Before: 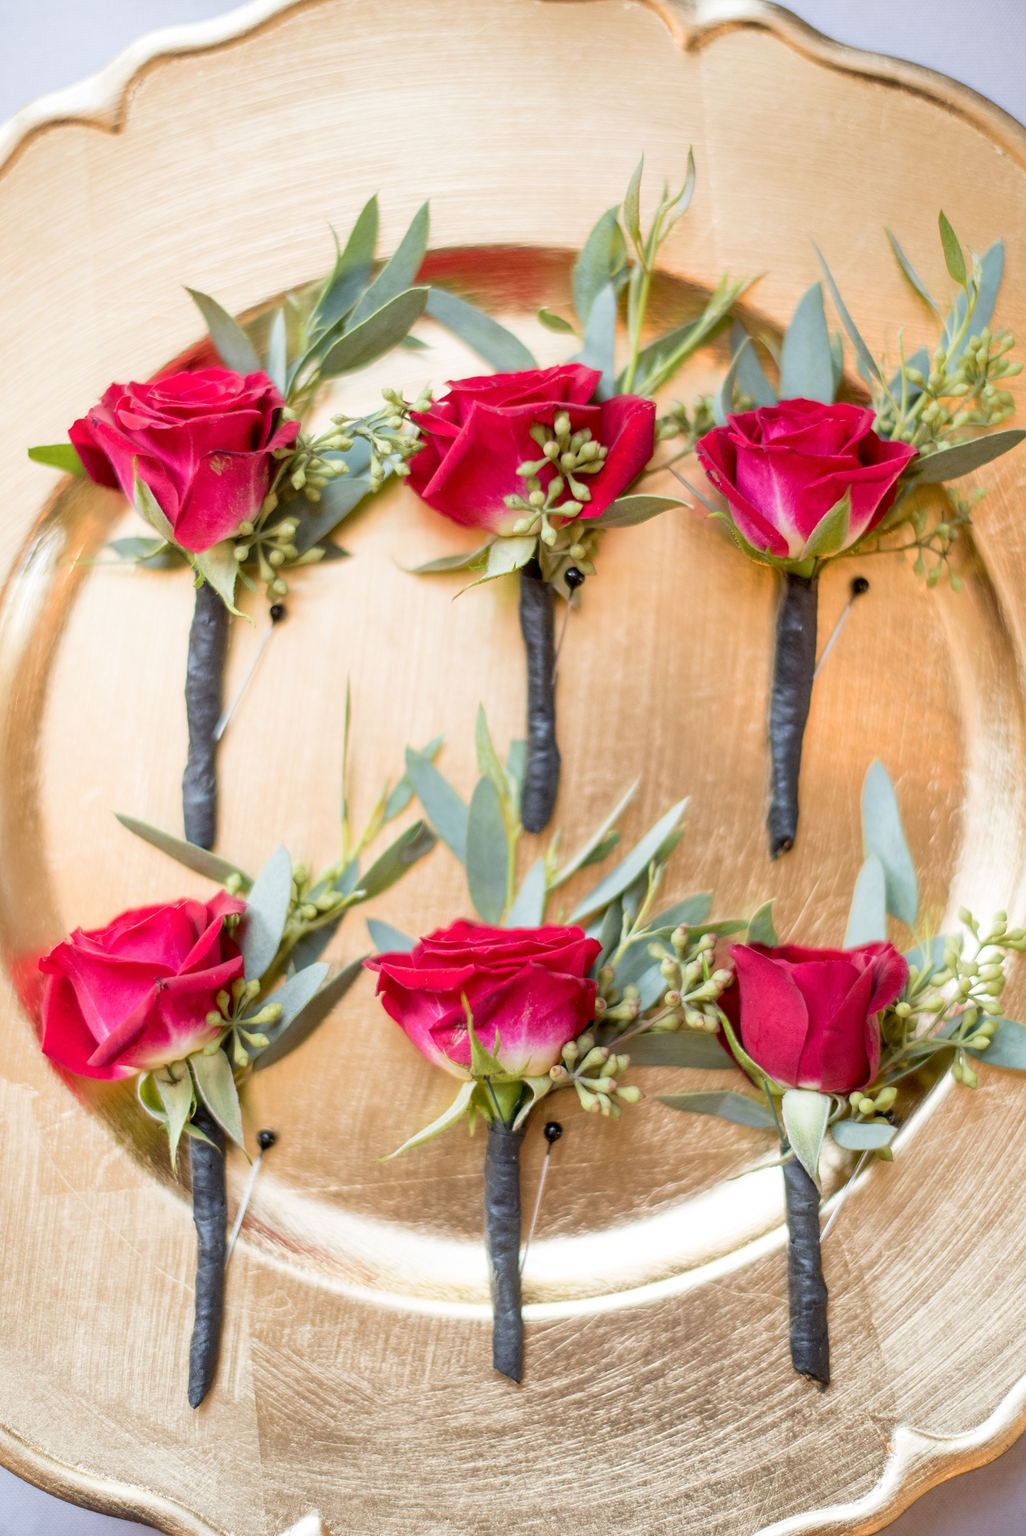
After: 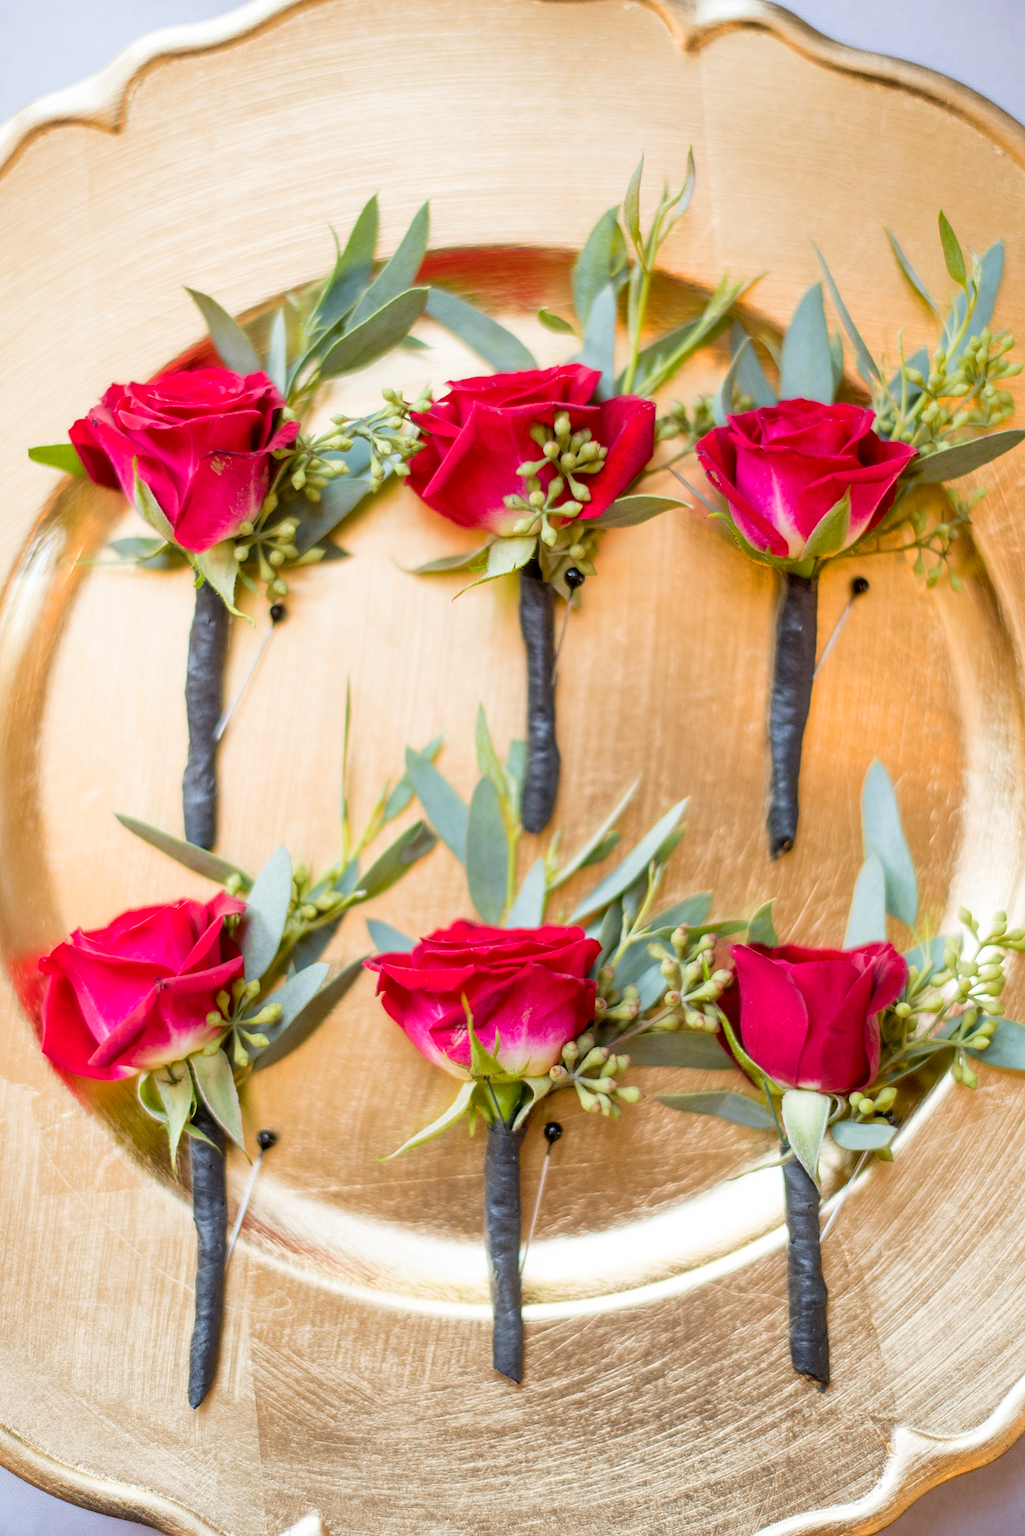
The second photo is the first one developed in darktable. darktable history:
color balance rgb: linear chroma grading › global chroma 19.865%, perceptual saturation grading › global saturation 0.391%
